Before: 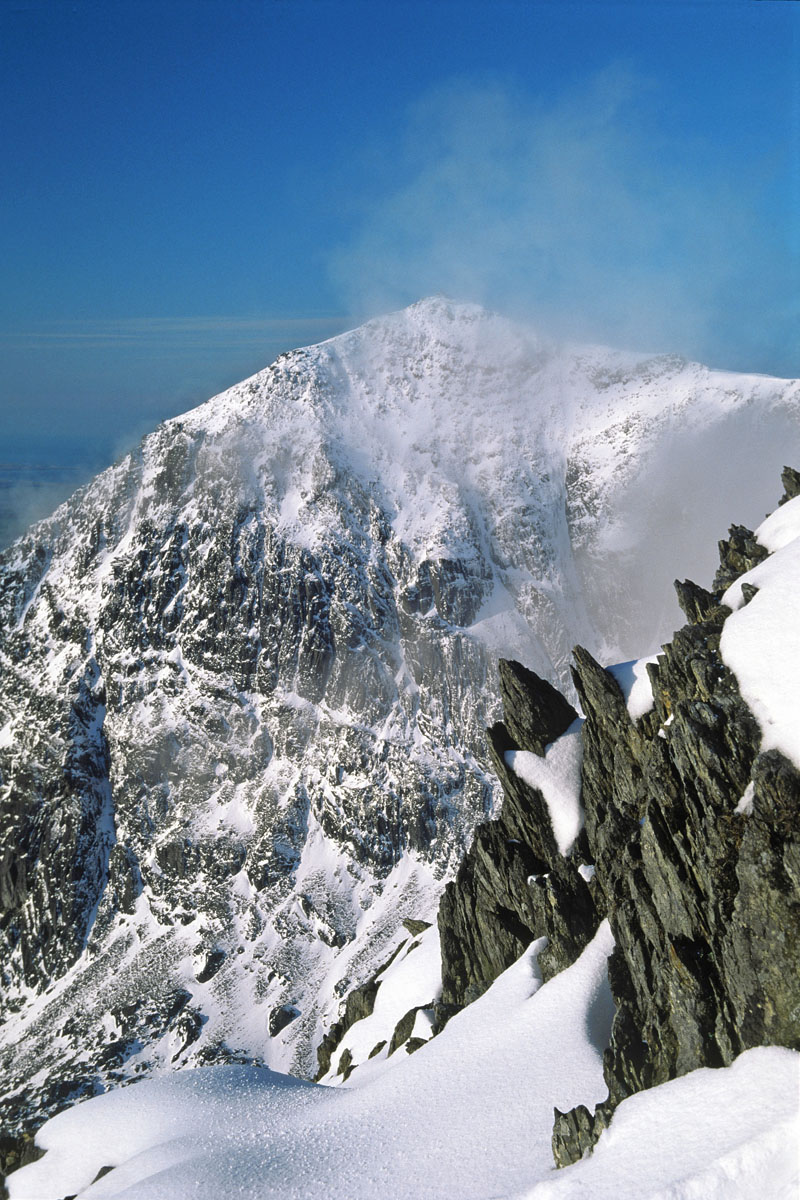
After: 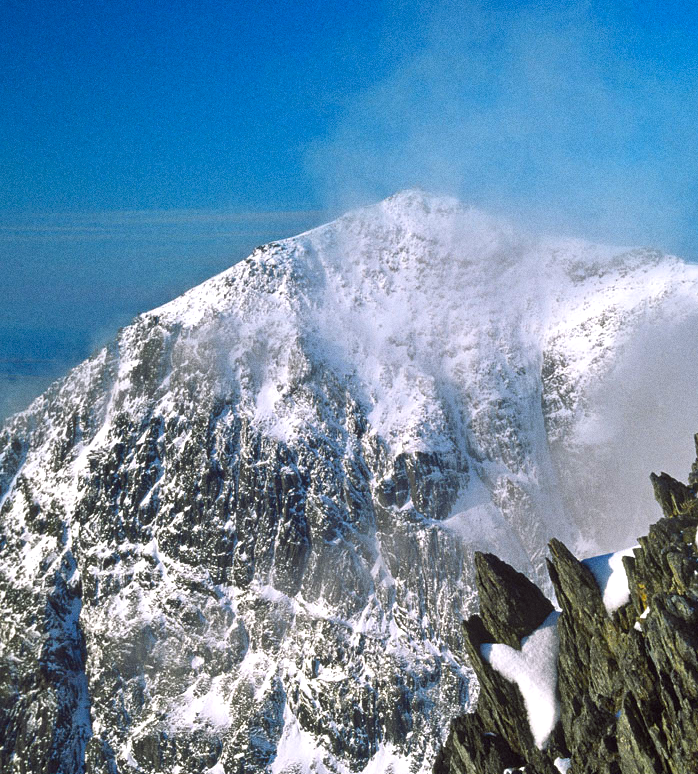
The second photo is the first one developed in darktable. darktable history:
color balance rgb: perceptual saturation grading › global saturation 3.7%, global vibrance 5.56%, contrast 3.24%
rgb curve: curves: ch0 [(0, 0) (0.093, 0.159) (0.241, 0.265) (0.414, 0.42) (1, 1)], compensate middle gray true, preserve colors basic power
crop: left 3.015%, top 8.969%, right 9.647%, bottom 26.457%
color balance: lift [1, 1.001, 0.999, 1.001], gamma [1, 1.004, 1.007, 0.993], gain [1, 0.991, 0.987, 1.013], contrast 7.5%, contrast fulcrum 10%, output saturation 115%
grain: coarseness 0.09 ISO
